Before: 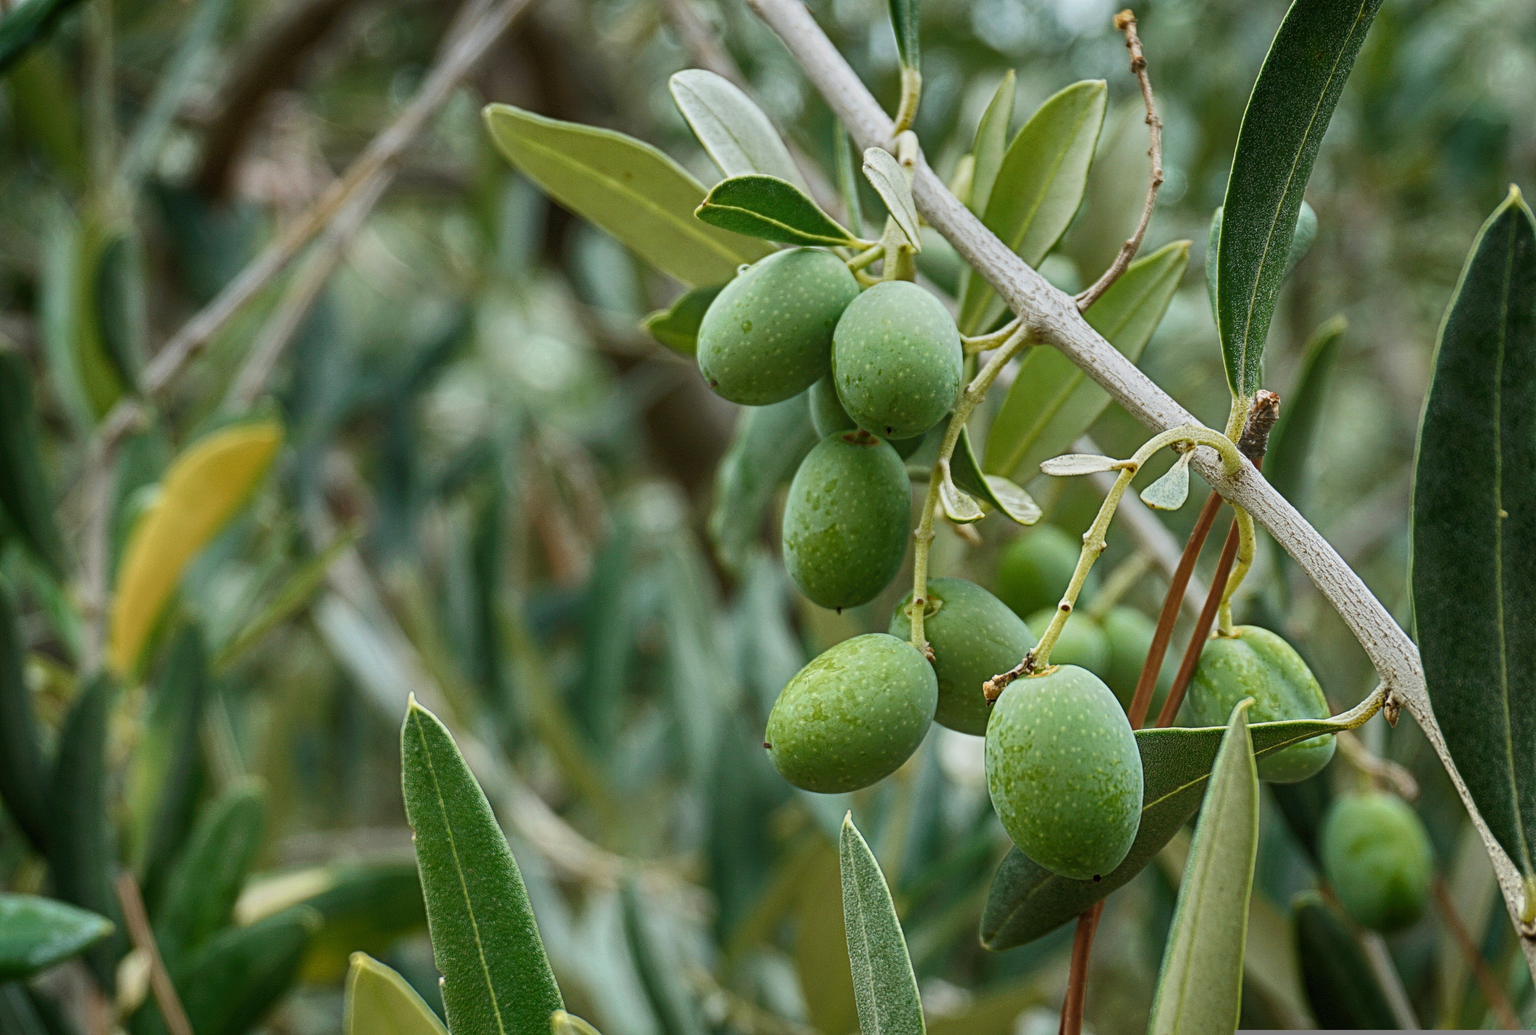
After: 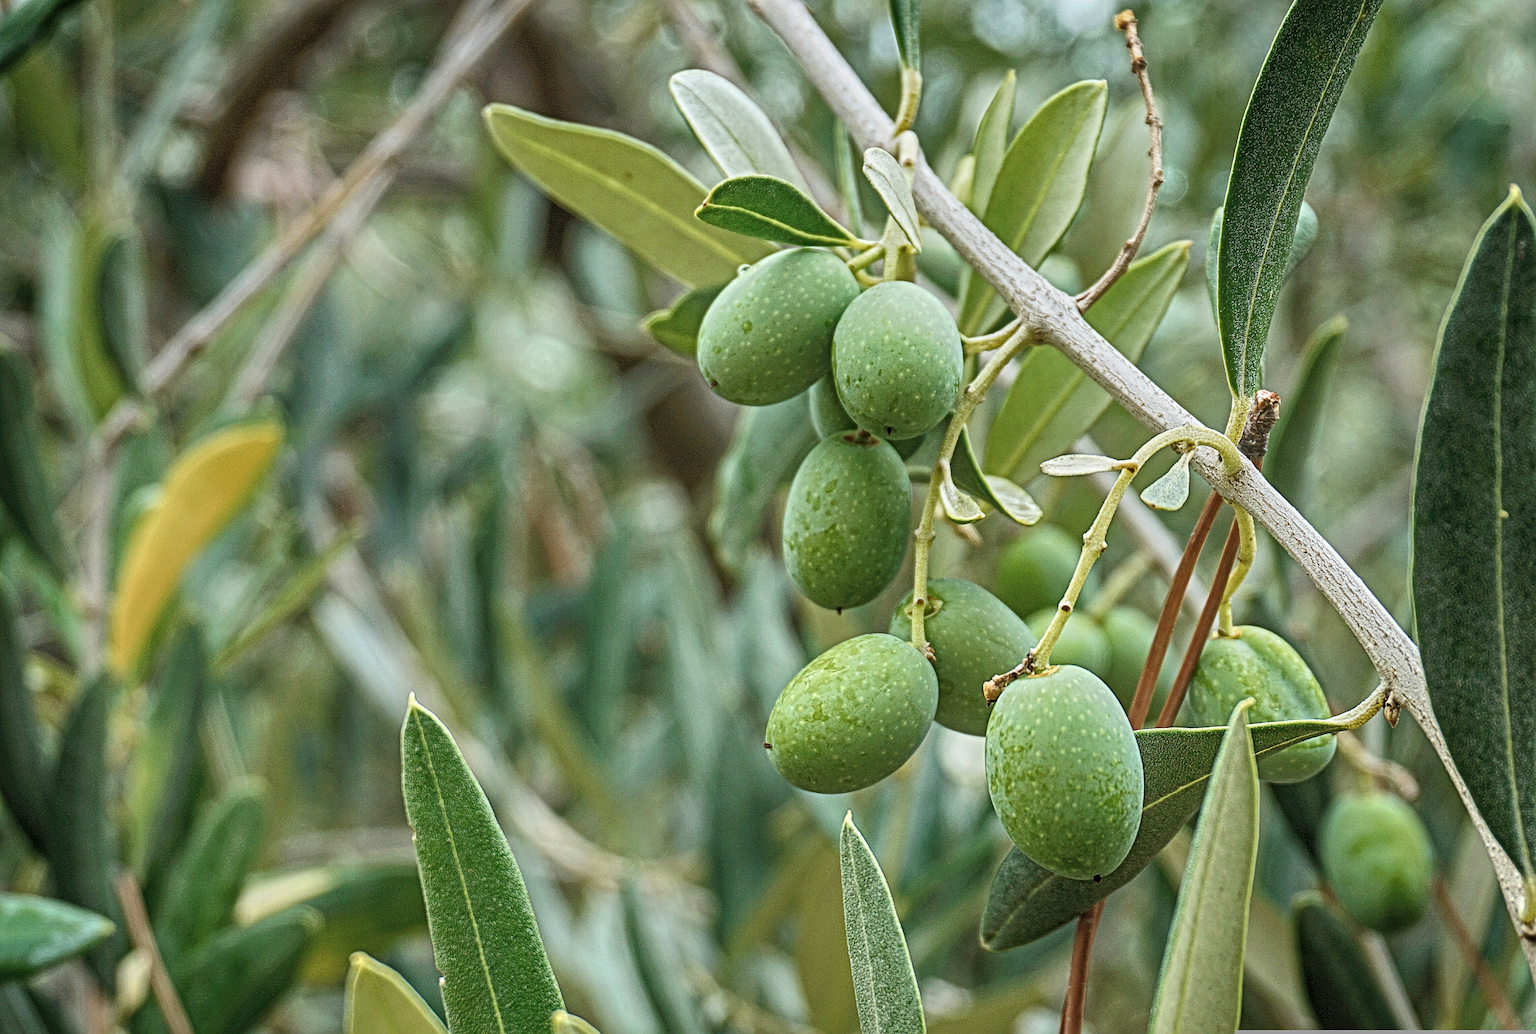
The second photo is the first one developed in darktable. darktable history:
contrast brightness saturation: brightness 0.142
sharpen: on, module defaults
local contrast: mode bilateral grid, contrast 21, coarseness 18, detail 163%, midtone range 0.2
